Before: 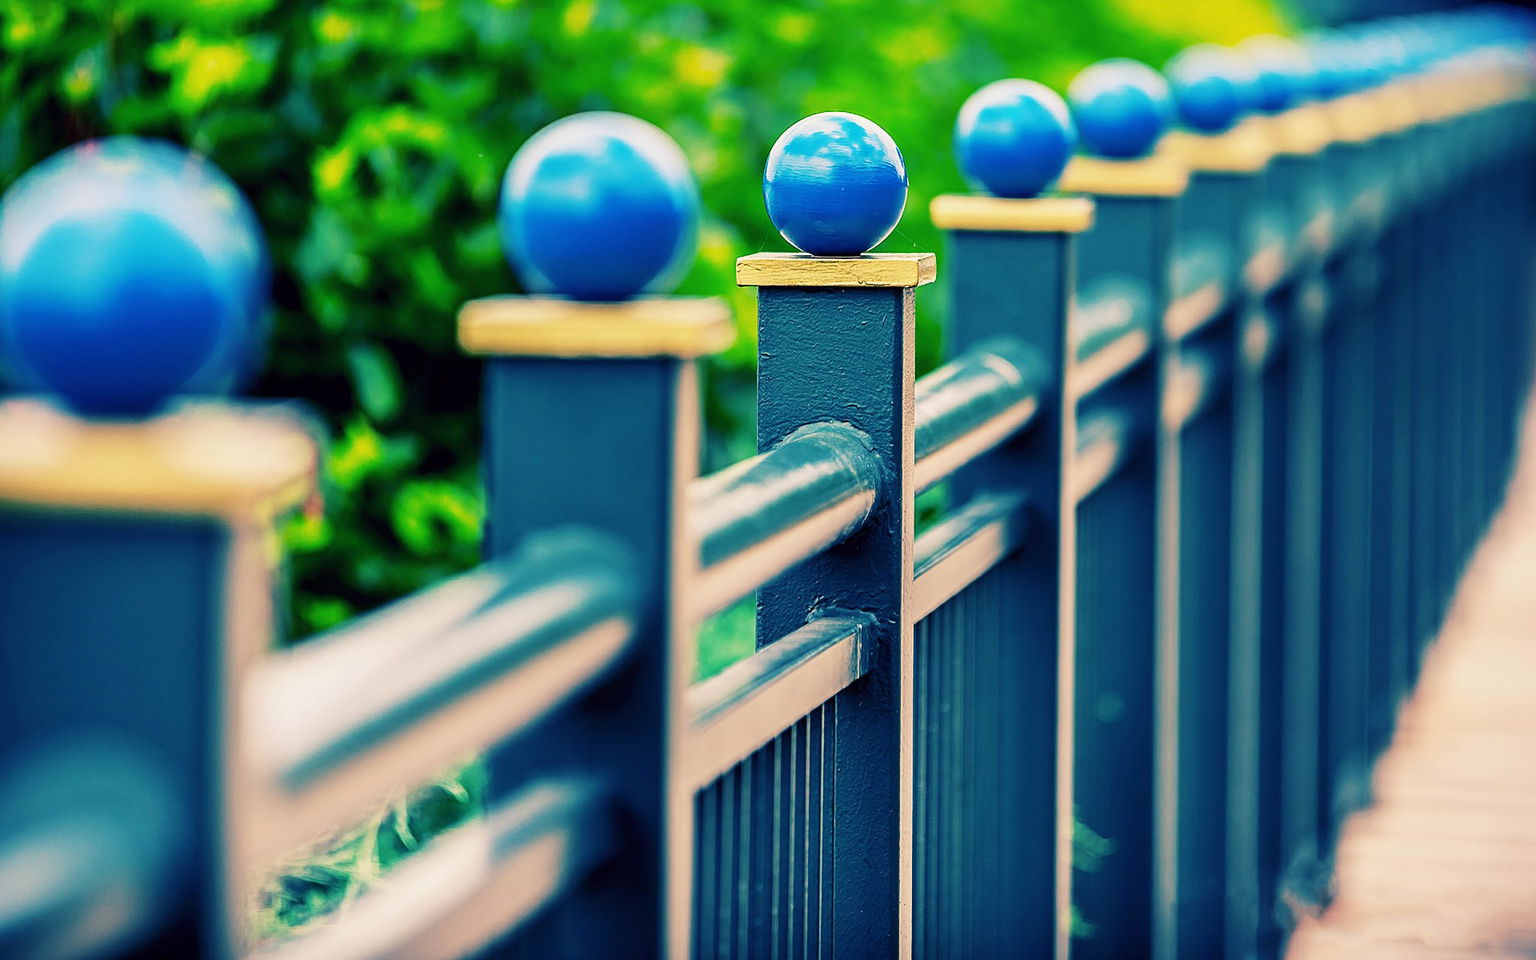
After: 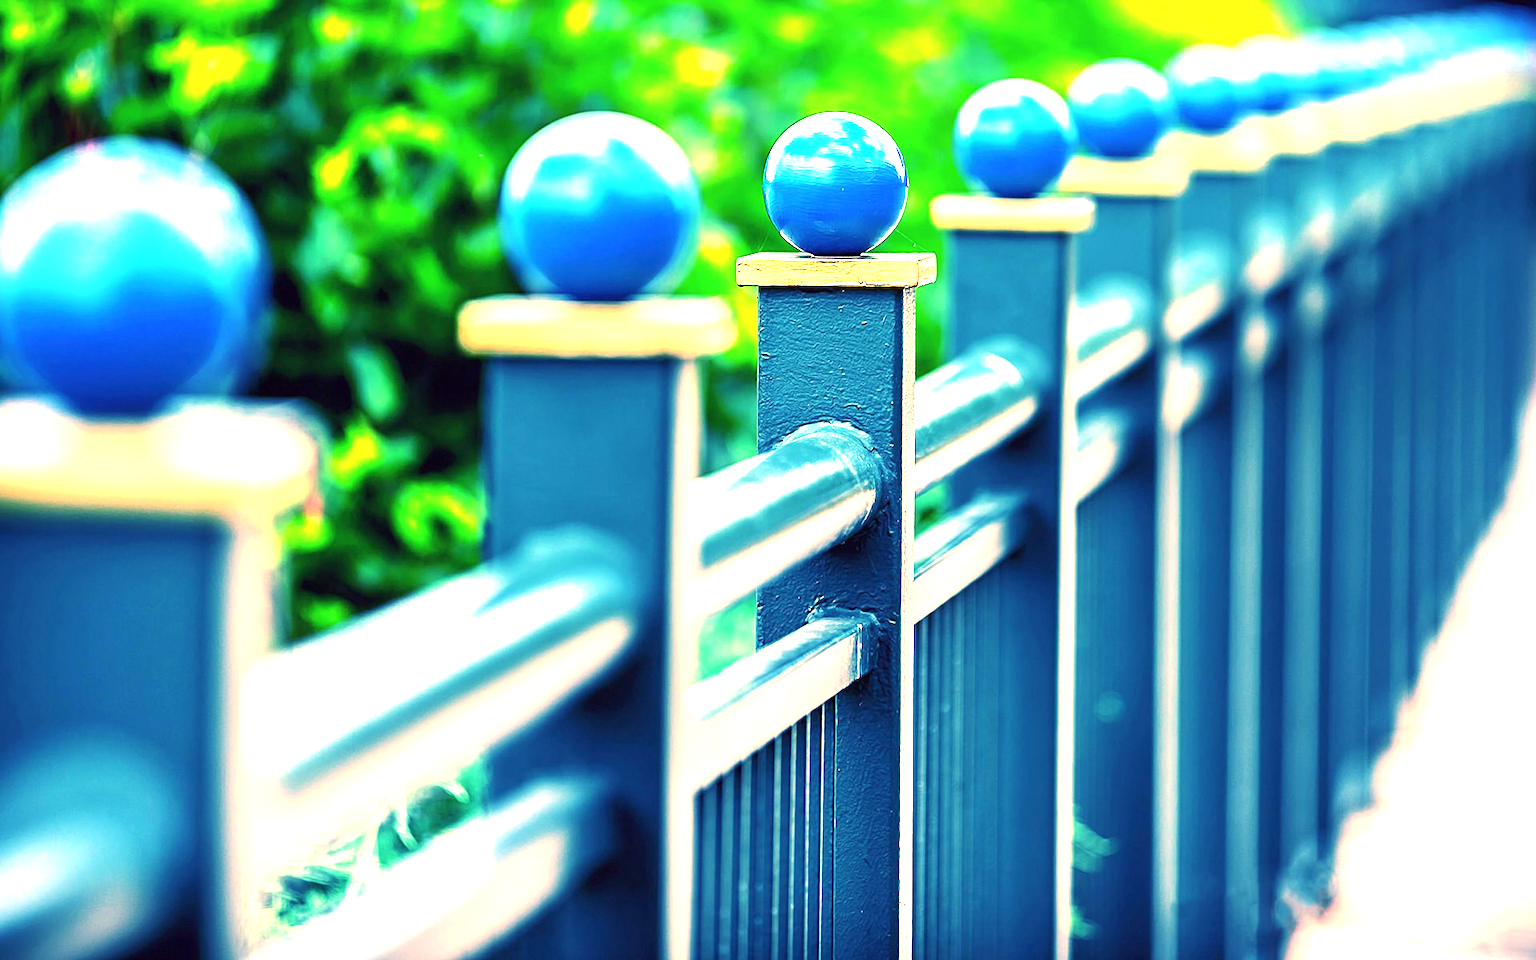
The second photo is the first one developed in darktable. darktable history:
exposure: black level correction 0, exposure 1.388 EV, compensate exposure bias true, compensate highlight preservation false
